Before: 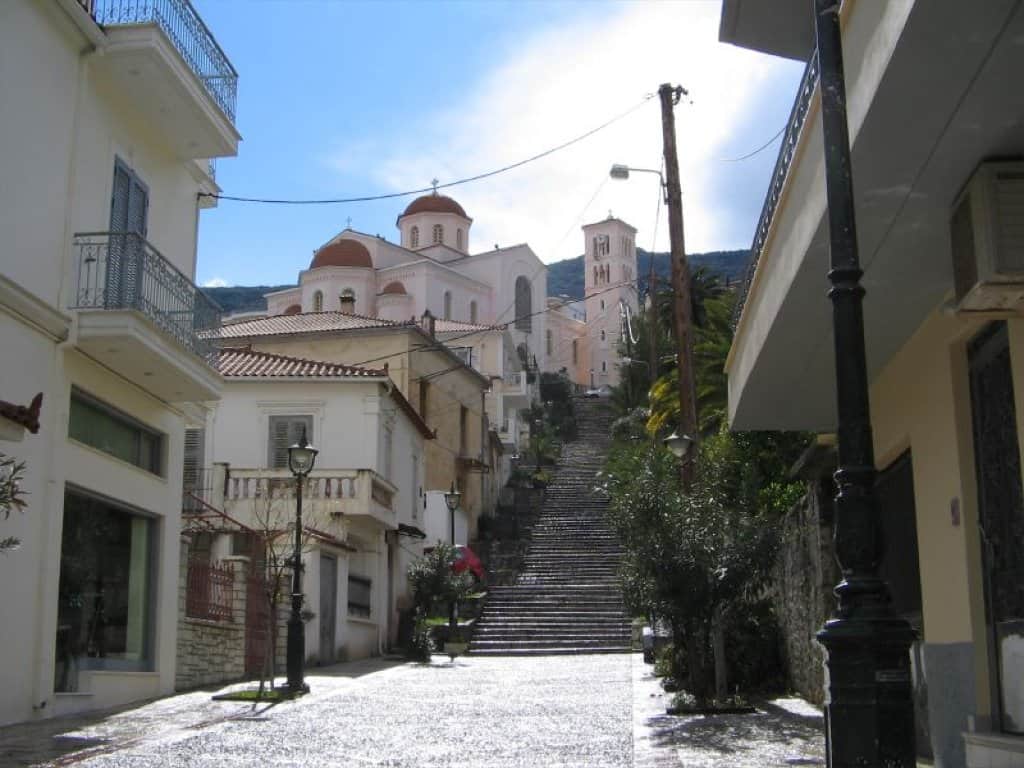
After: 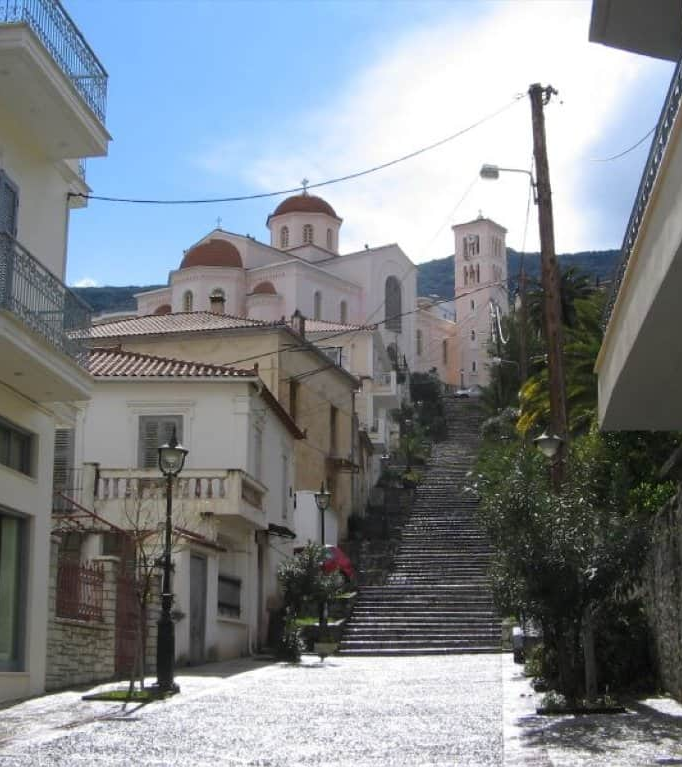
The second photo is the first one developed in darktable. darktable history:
crop and rotate: left 12.75%, right 20.62%
